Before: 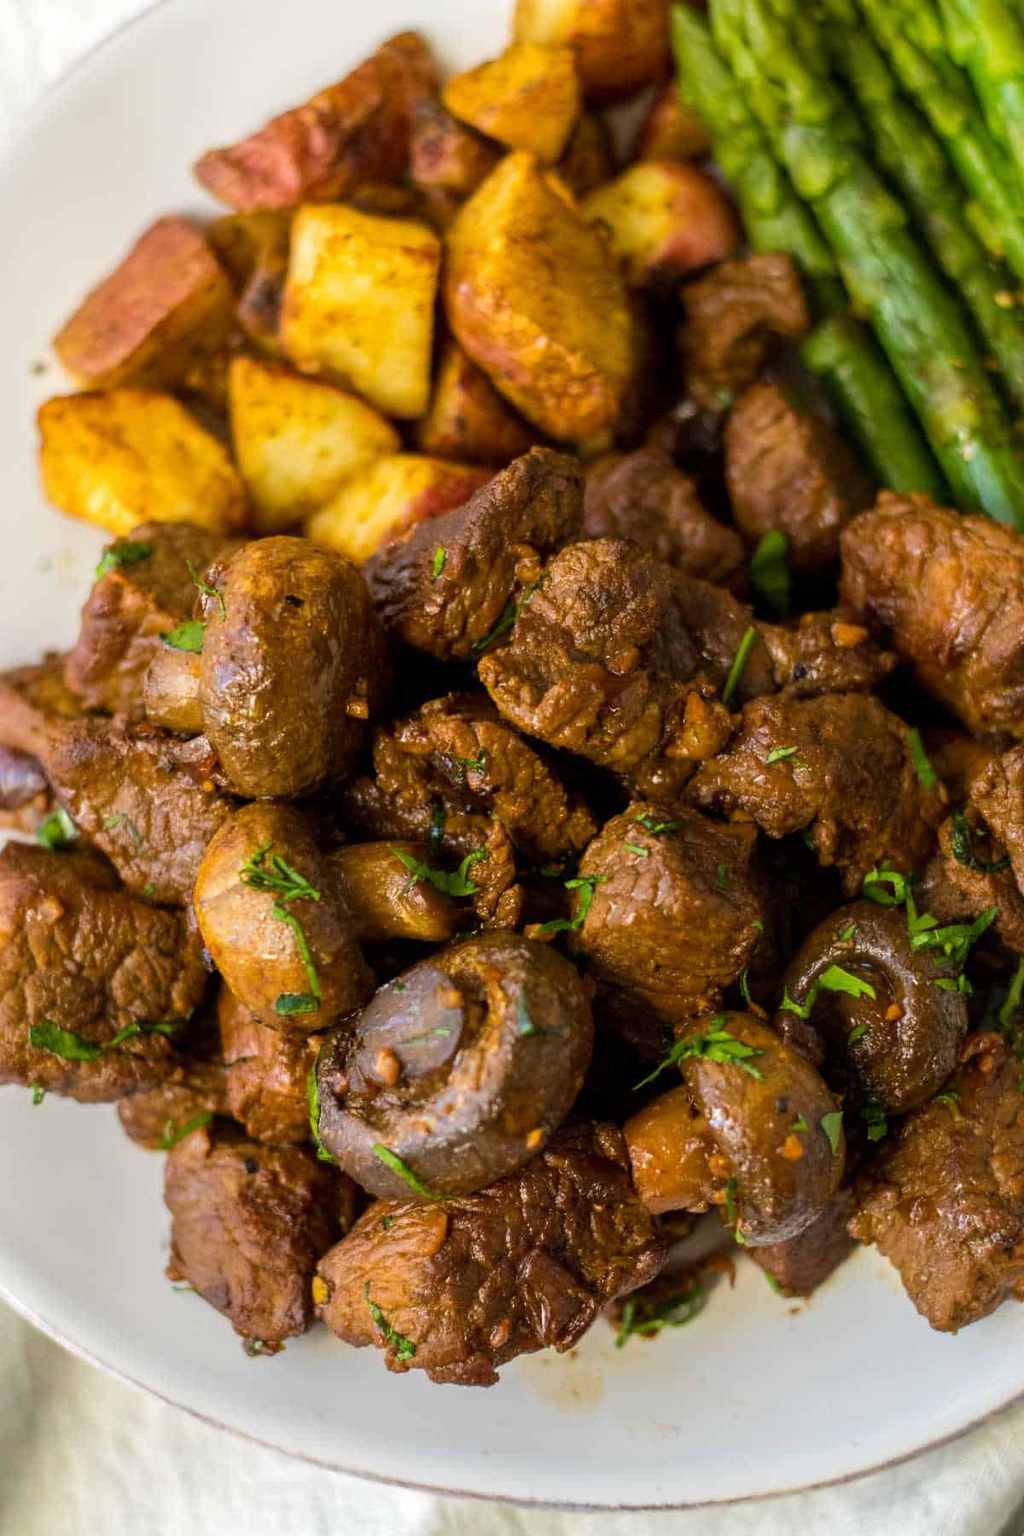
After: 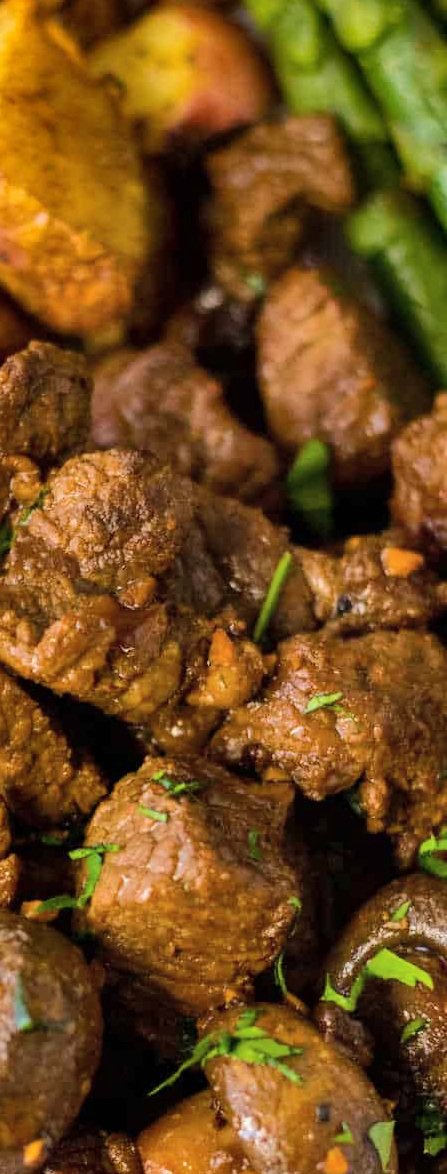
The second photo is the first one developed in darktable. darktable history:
shadows and highlights: shadows 60.13, soften with gaussian
crop and rotate: left 49.457%, top 10.141%, right 13.236%, bottom 24.618%
